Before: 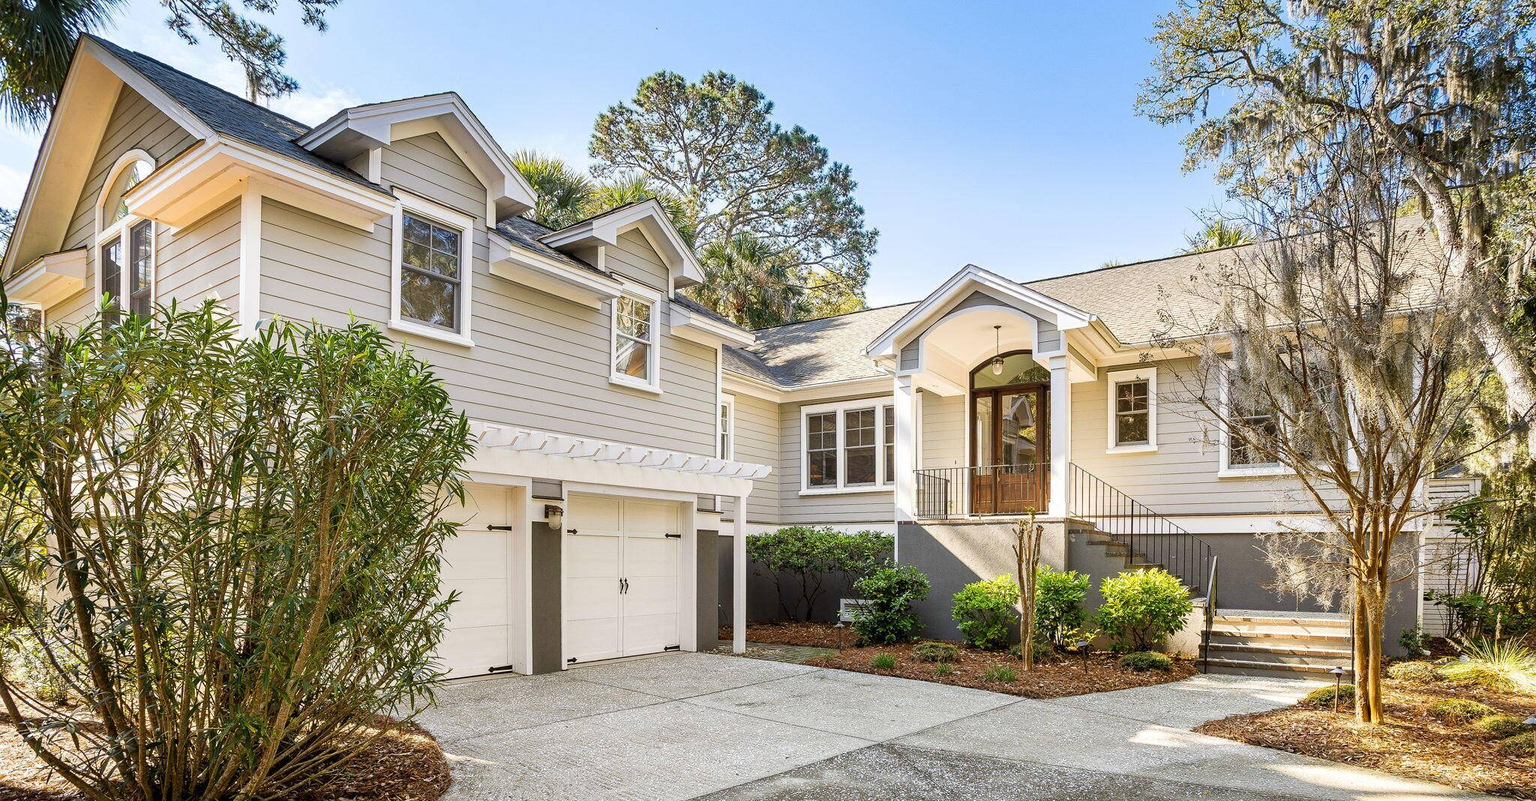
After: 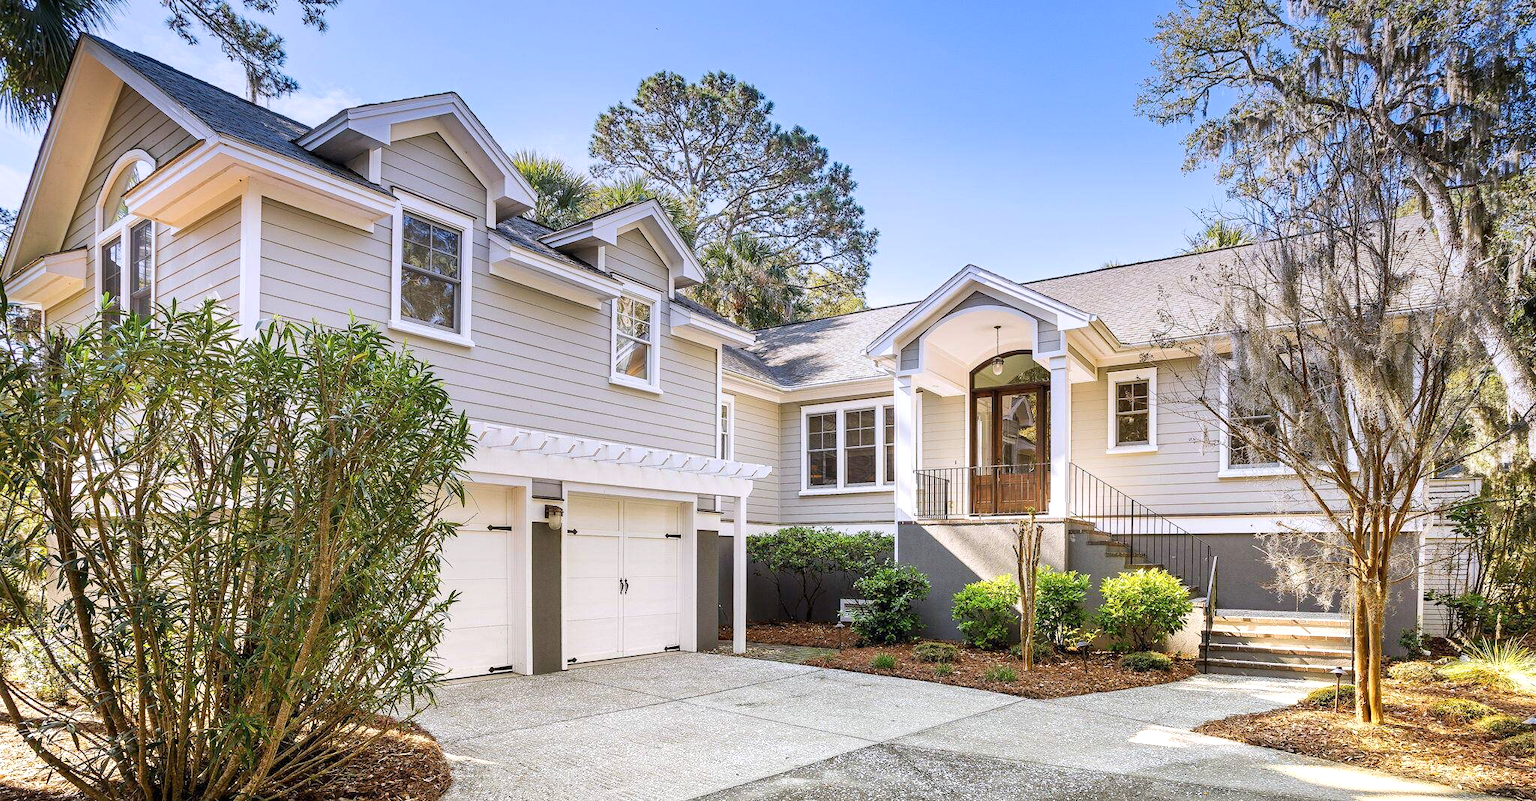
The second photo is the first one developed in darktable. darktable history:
exposure: exposure 0.4 EV, compensate highlight preservation false
graduated density: hue 238.83°, saturation 50%
